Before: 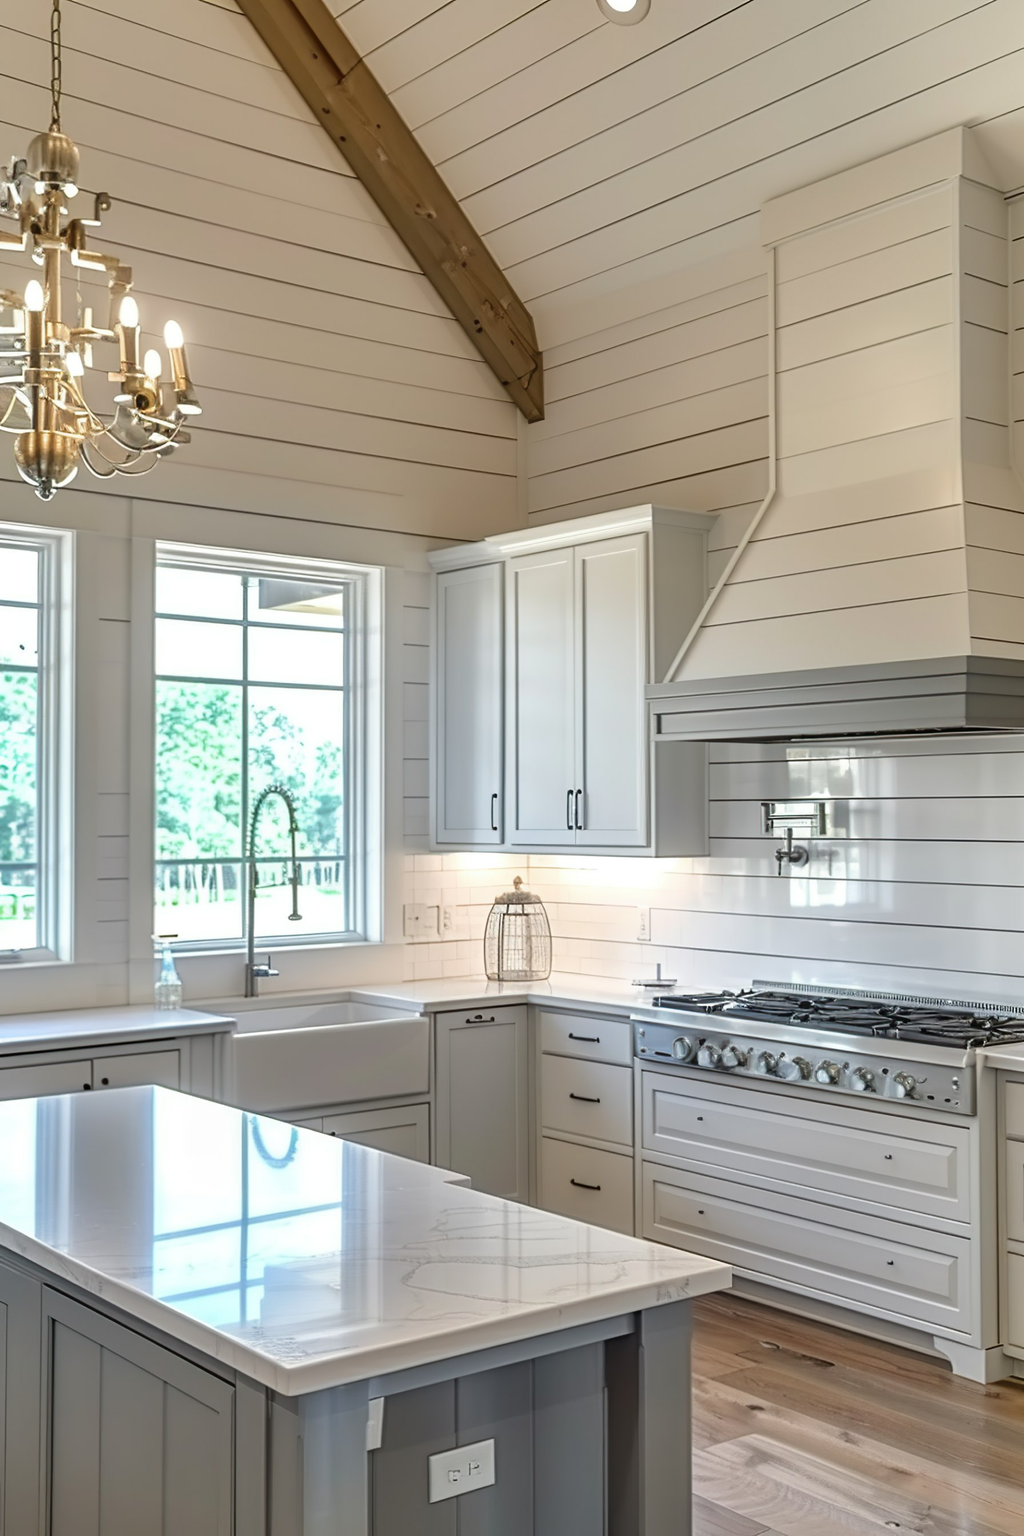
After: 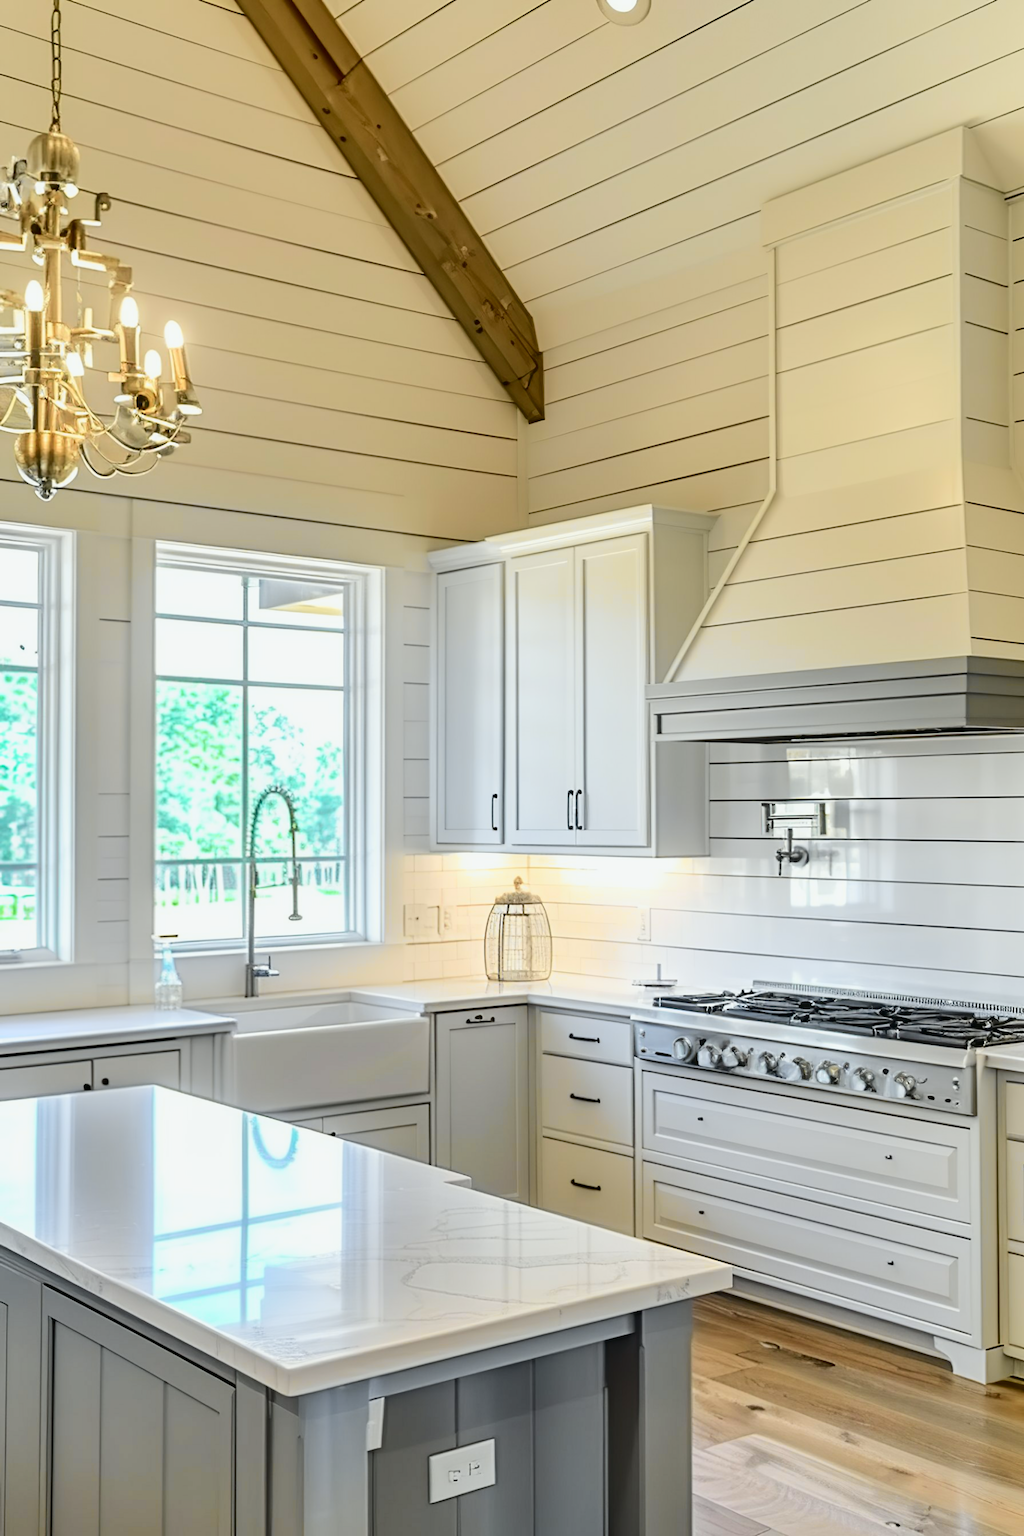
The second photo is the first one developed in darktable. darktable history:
tone curve: curves: ch0 [(0, 0.003) (0.113, 0.081) (0.207, 0.184) (0.515, 0.612) (0.712, 0.793) (0.984, 0.961)]; ch1 [(0, 0) (0.172, 0.123) (0.317, 0.272) (0.414, 0.382) (0.476, 0.479) (0.505, 0.498) (0.534, 0.534) (0.621, 0.65) (0.709, 0.764) (1, 1)]; ch2 [(0, 0) (0.411, 0.424) (0.505, 0.505) (0.521, 0.524) (0.537, 0.57) (0.65, 0.699) (1, 1)], color space Lab, independent channels, preserve colors none
tone equalizer: -8 EV -0.55 EV
